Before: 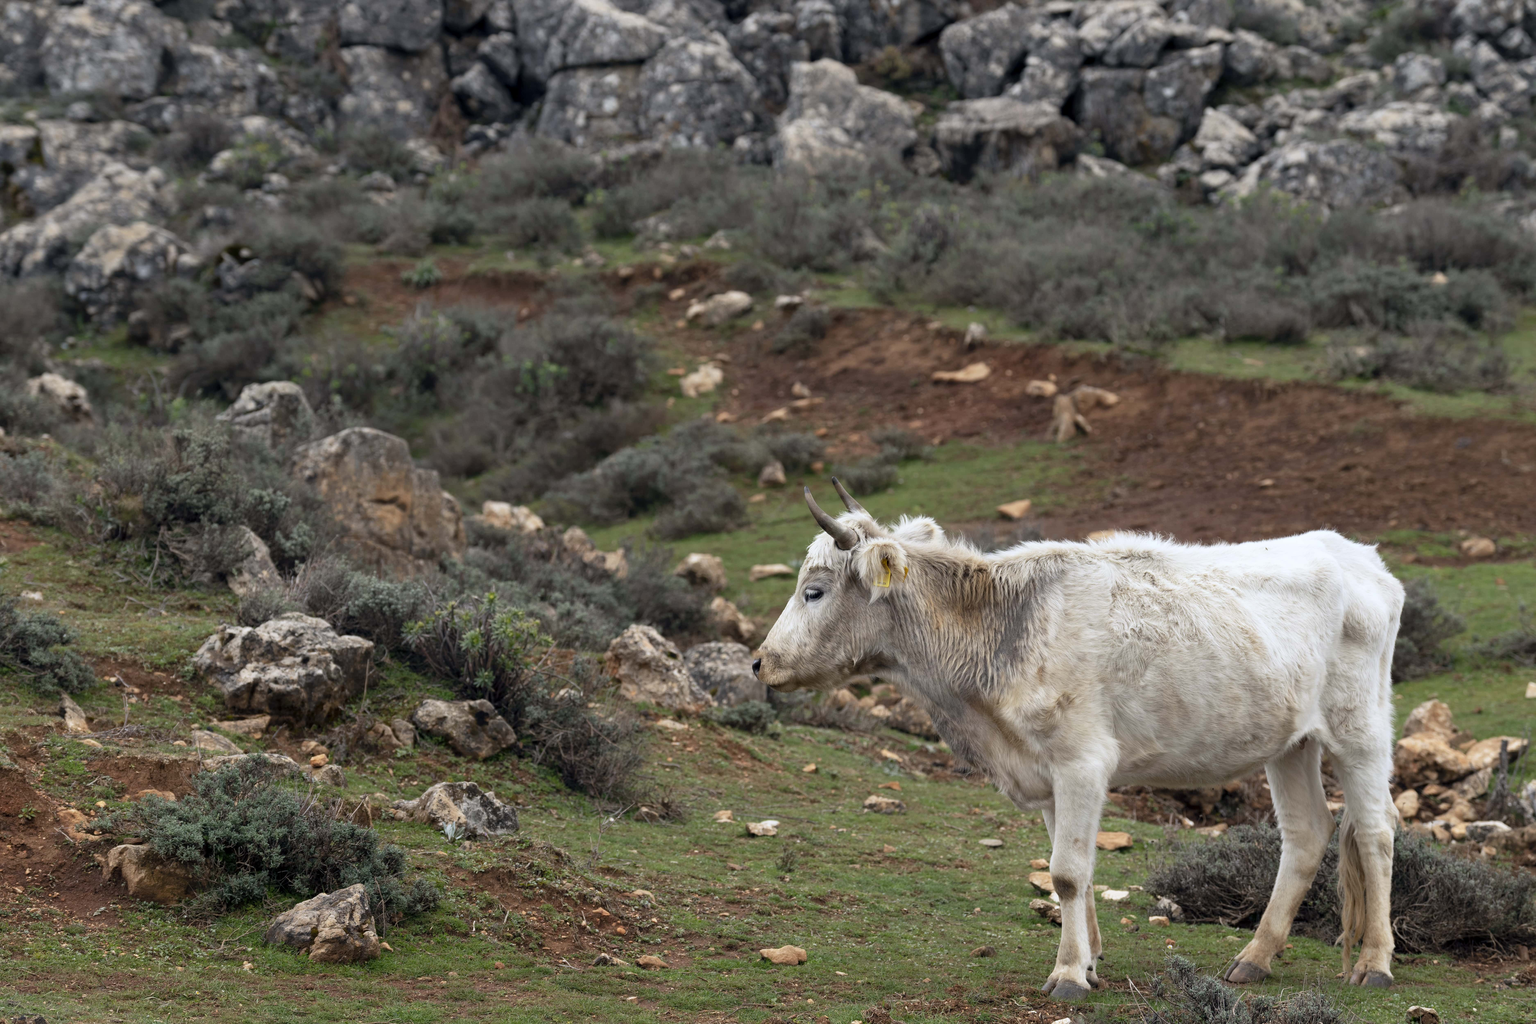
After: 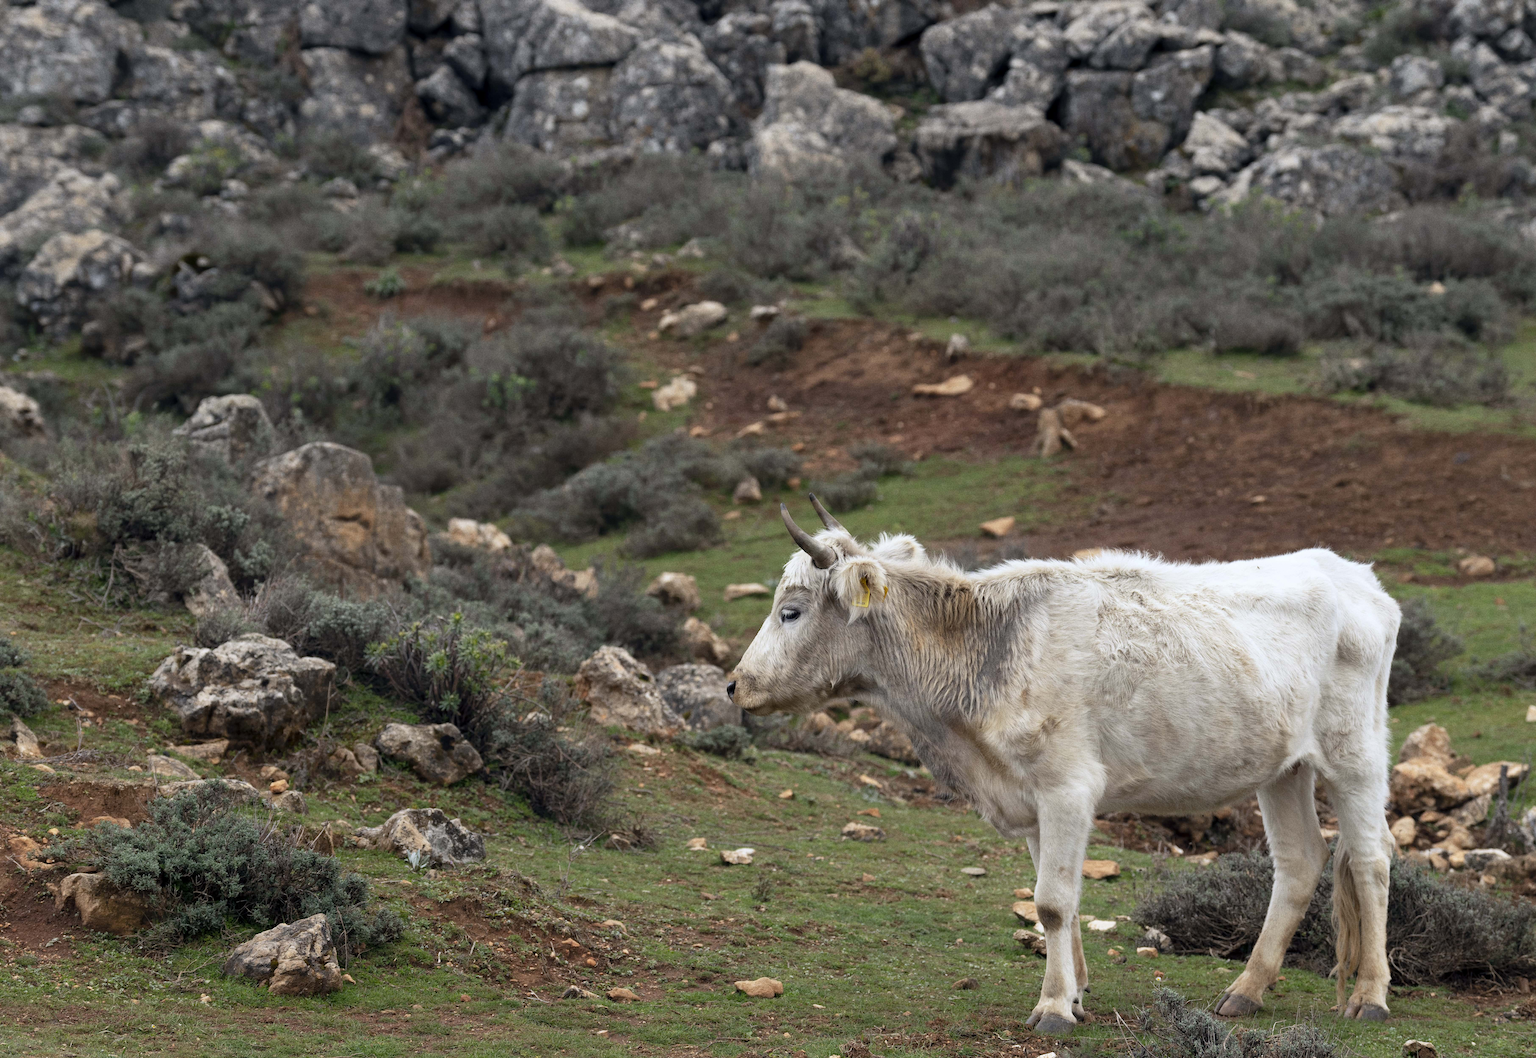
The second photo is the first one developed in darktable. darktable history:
grain: coarseness 0.09 ISO
crop and rotate: left 3.238%
